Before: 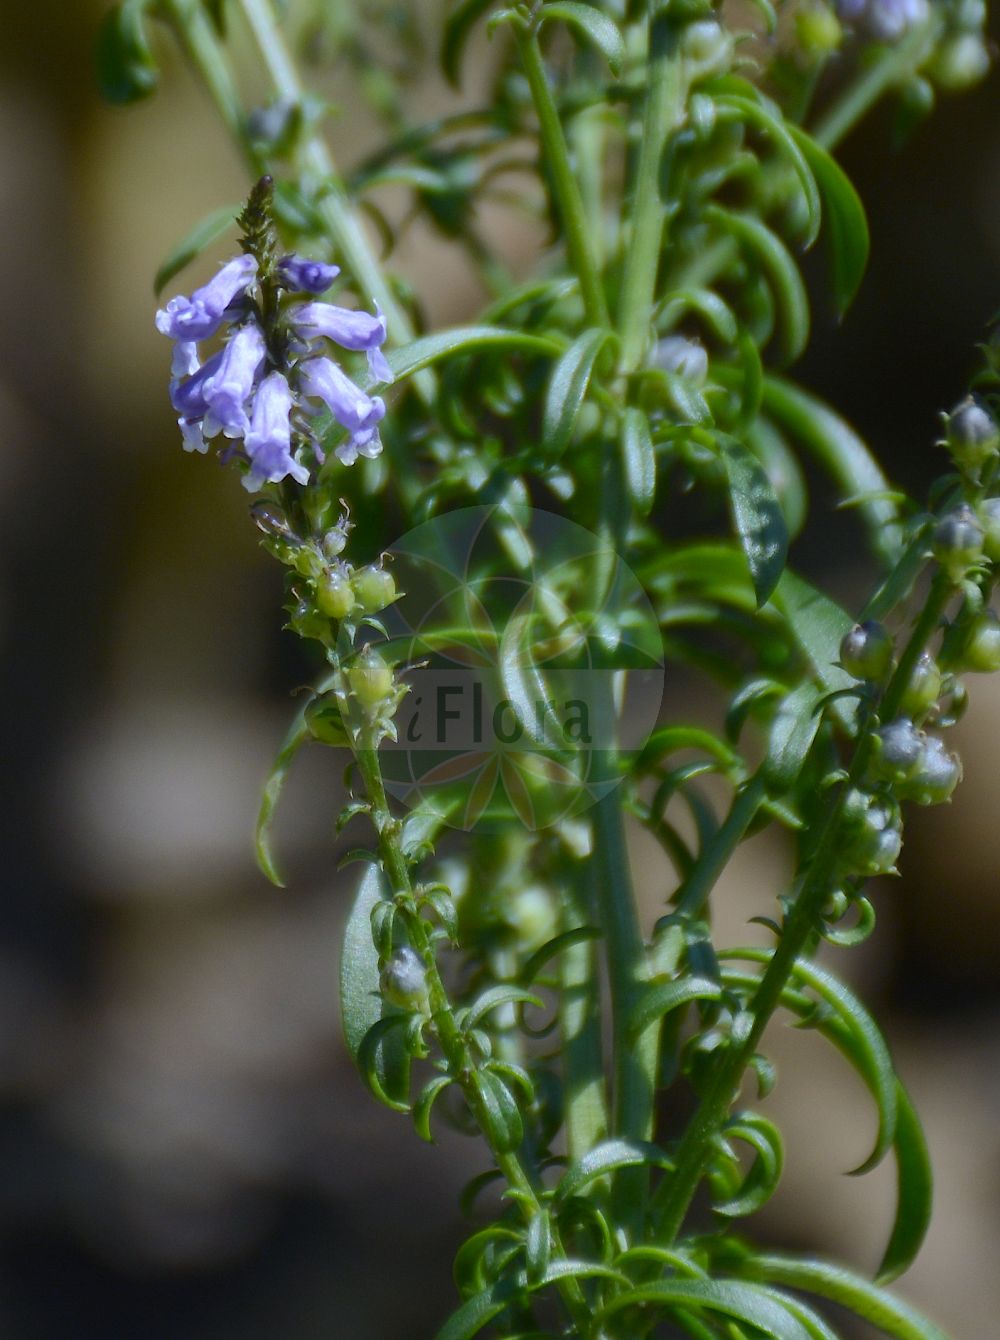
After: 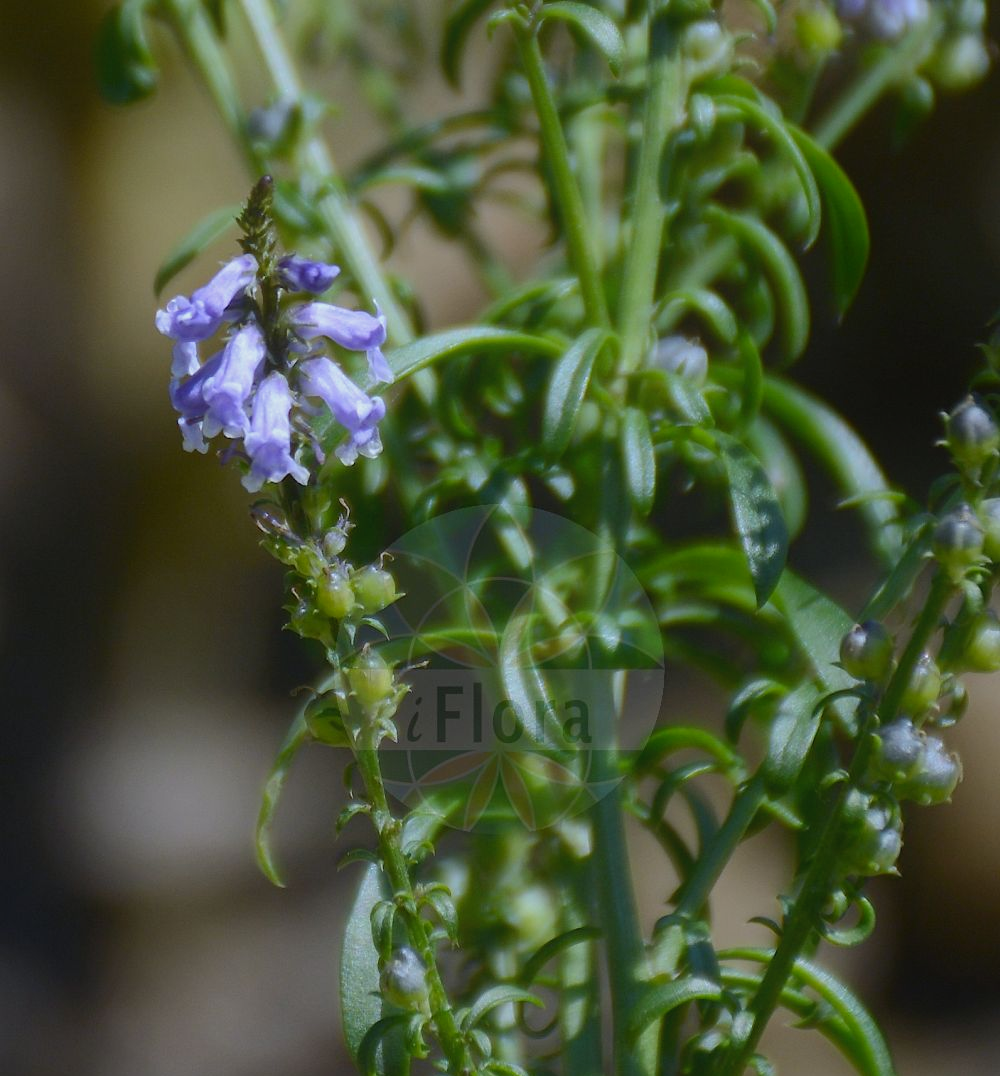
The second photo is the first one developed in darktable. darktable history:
crop: bottom 19.644%
contrast equalizer: y [[0.439, 0.44, 0.442, 0.457, 0.493, 0.498], [0.5 ×6], [0.5 ×6], [0 ×6], [0 ×6]], mix 0.59
